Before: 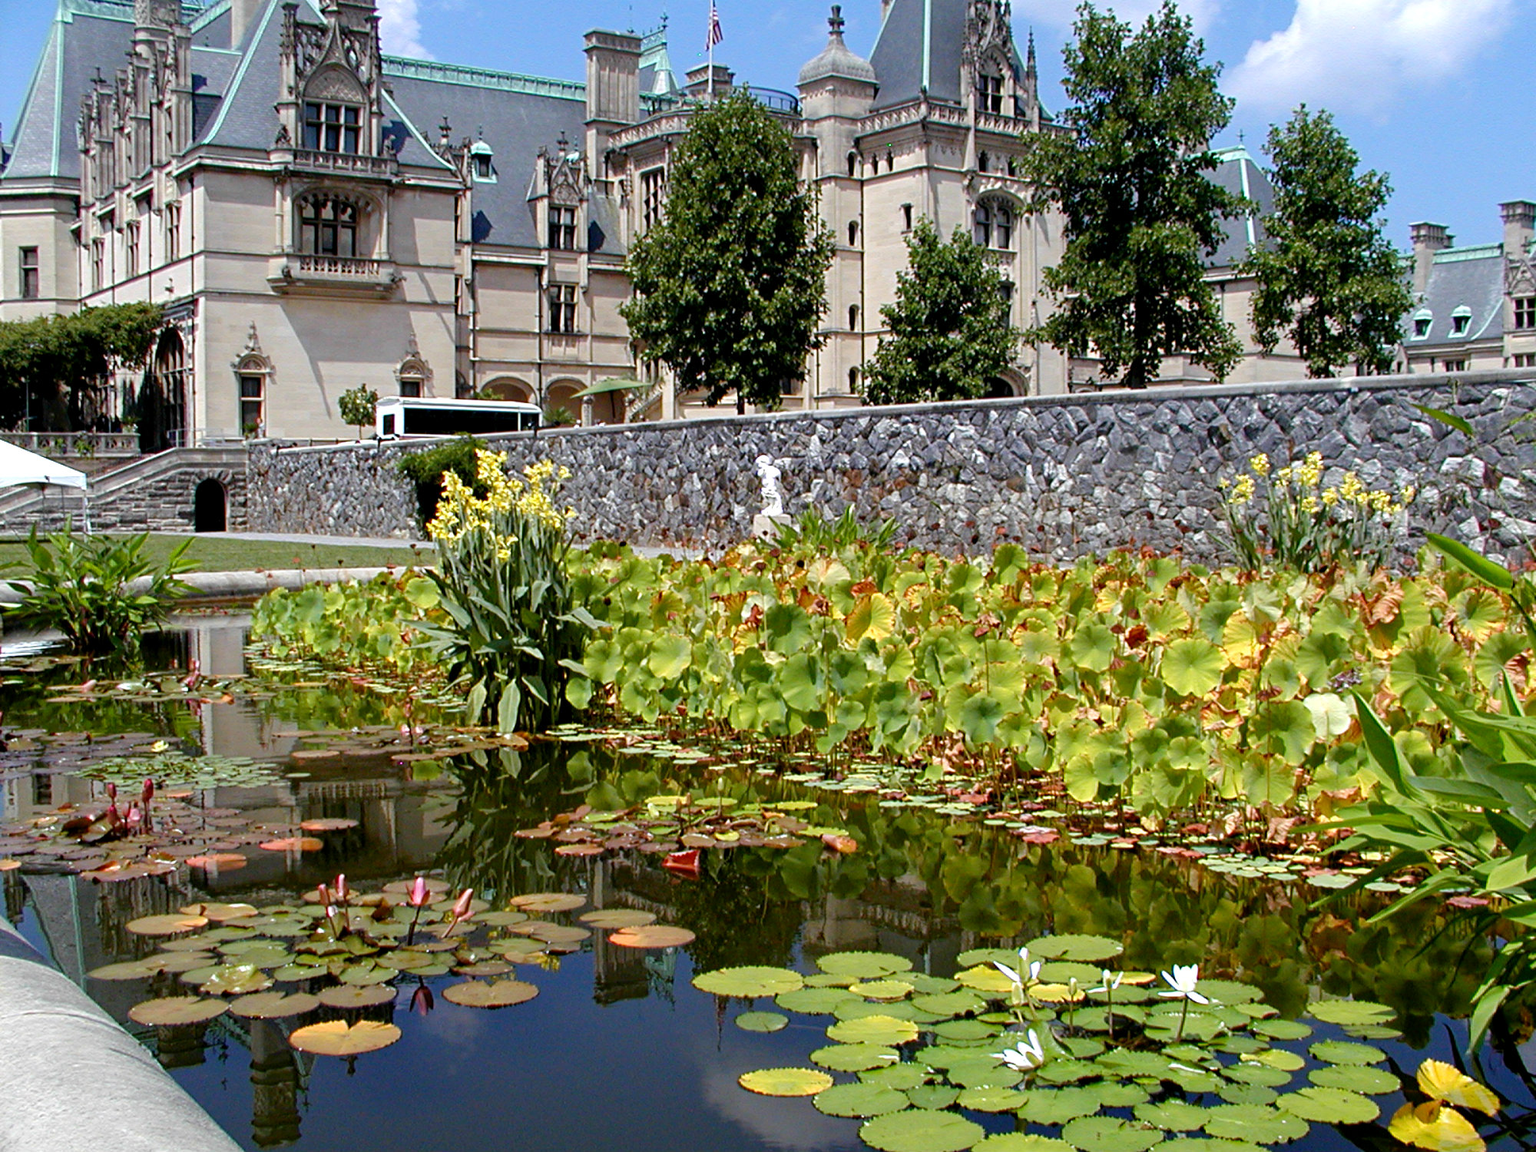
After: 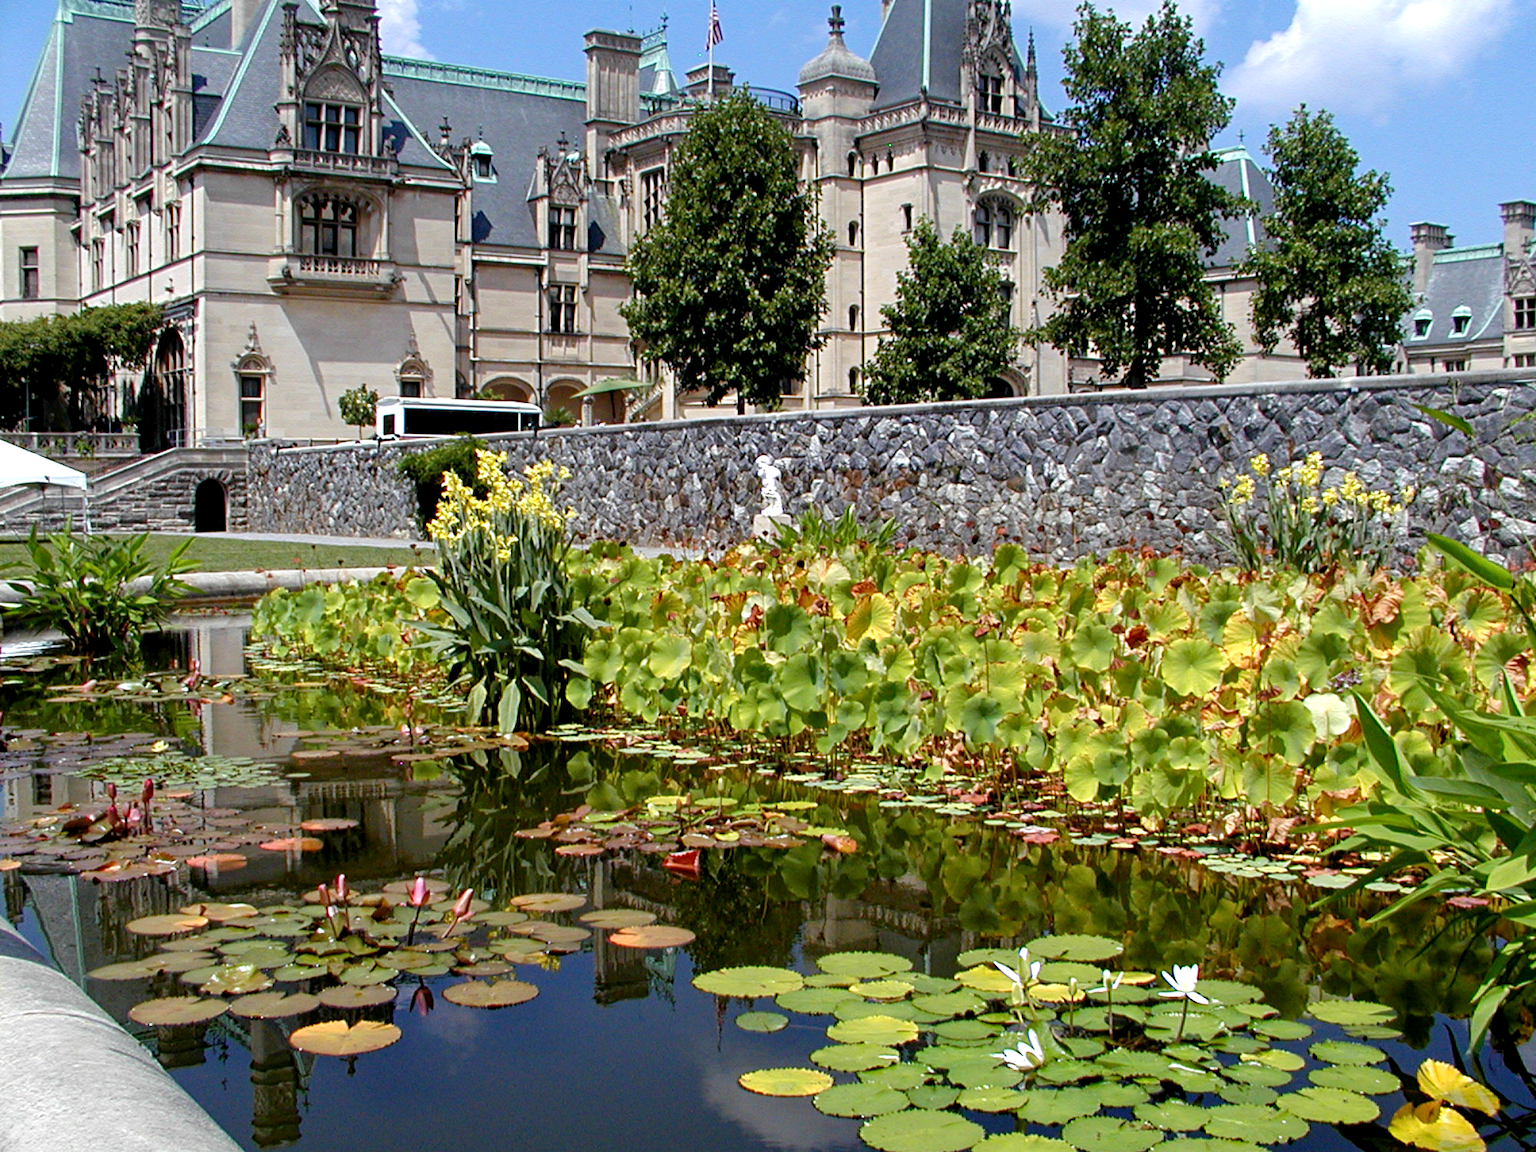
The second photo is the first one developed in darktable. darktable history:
local contrast: highlights 104%, shadows 97%, detail 120%, midtone range 0.2
